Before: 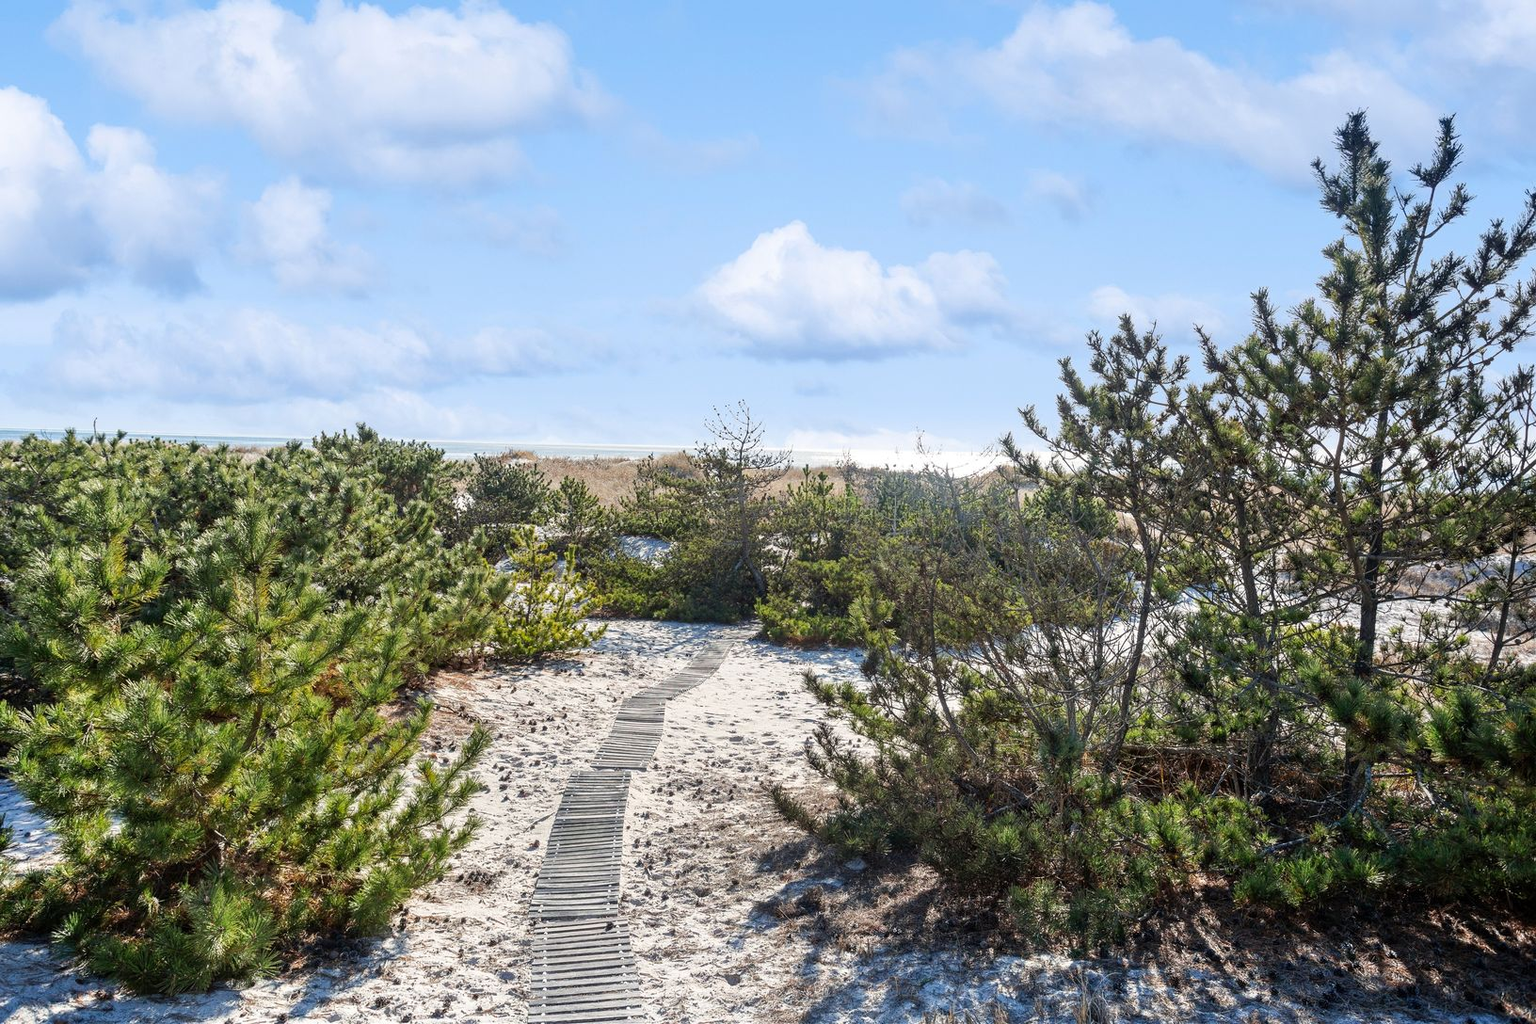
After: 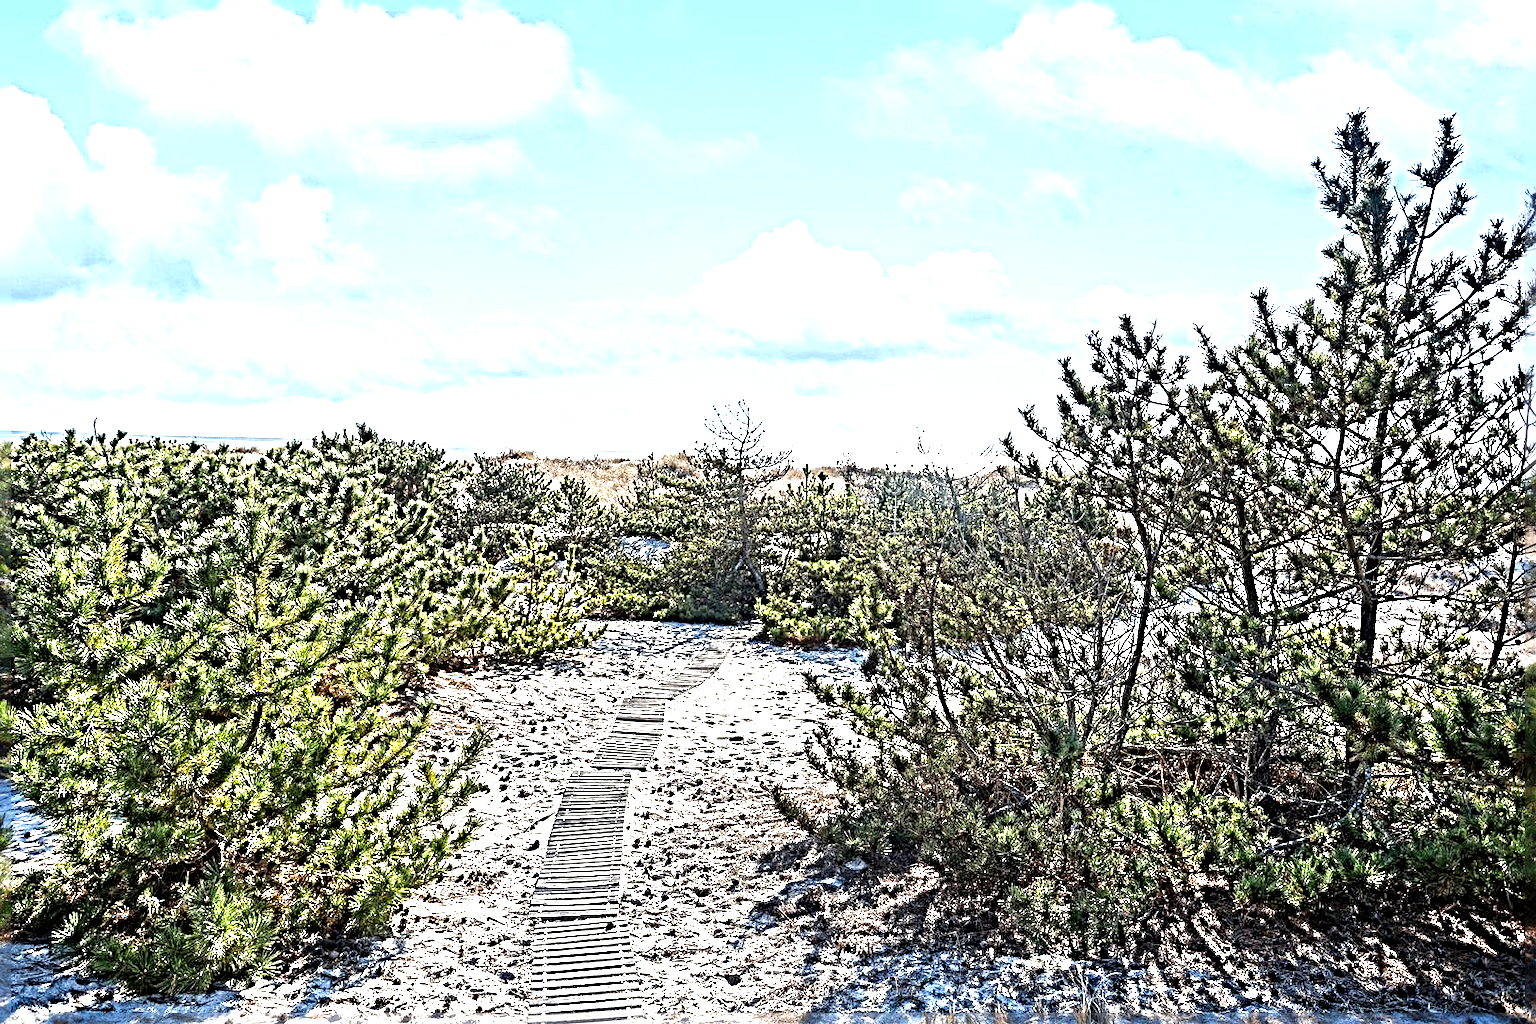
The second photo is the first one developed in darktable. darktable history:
sharpen: radius 6.263, amount 1.797, threshold 0.131
exposure: black level correction 0, exposure 0.934 EV, compensate highlight preservation false
